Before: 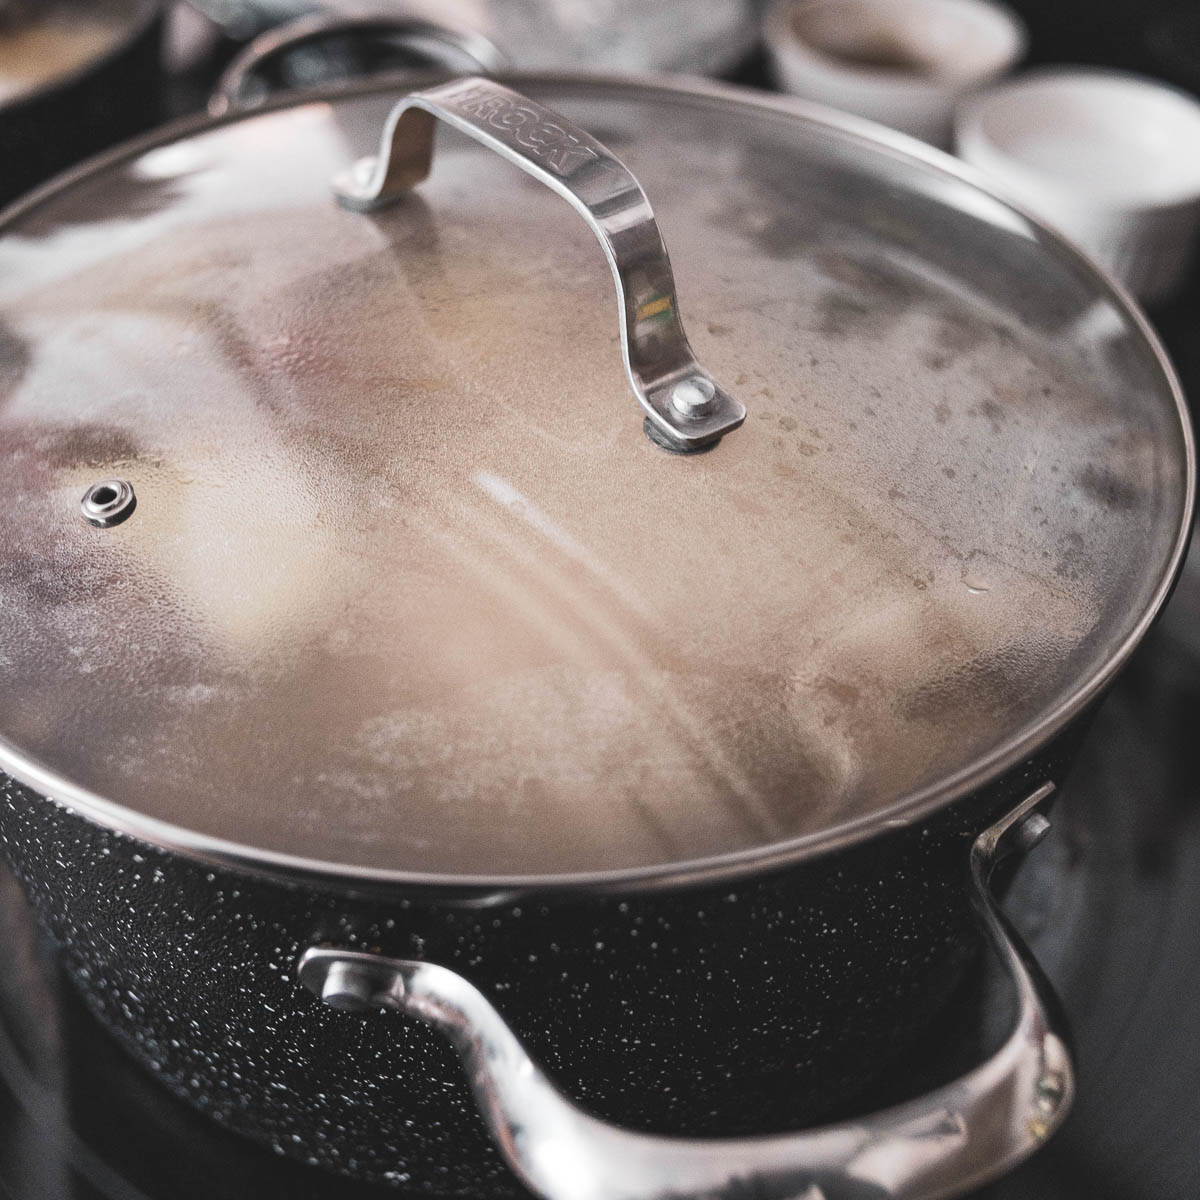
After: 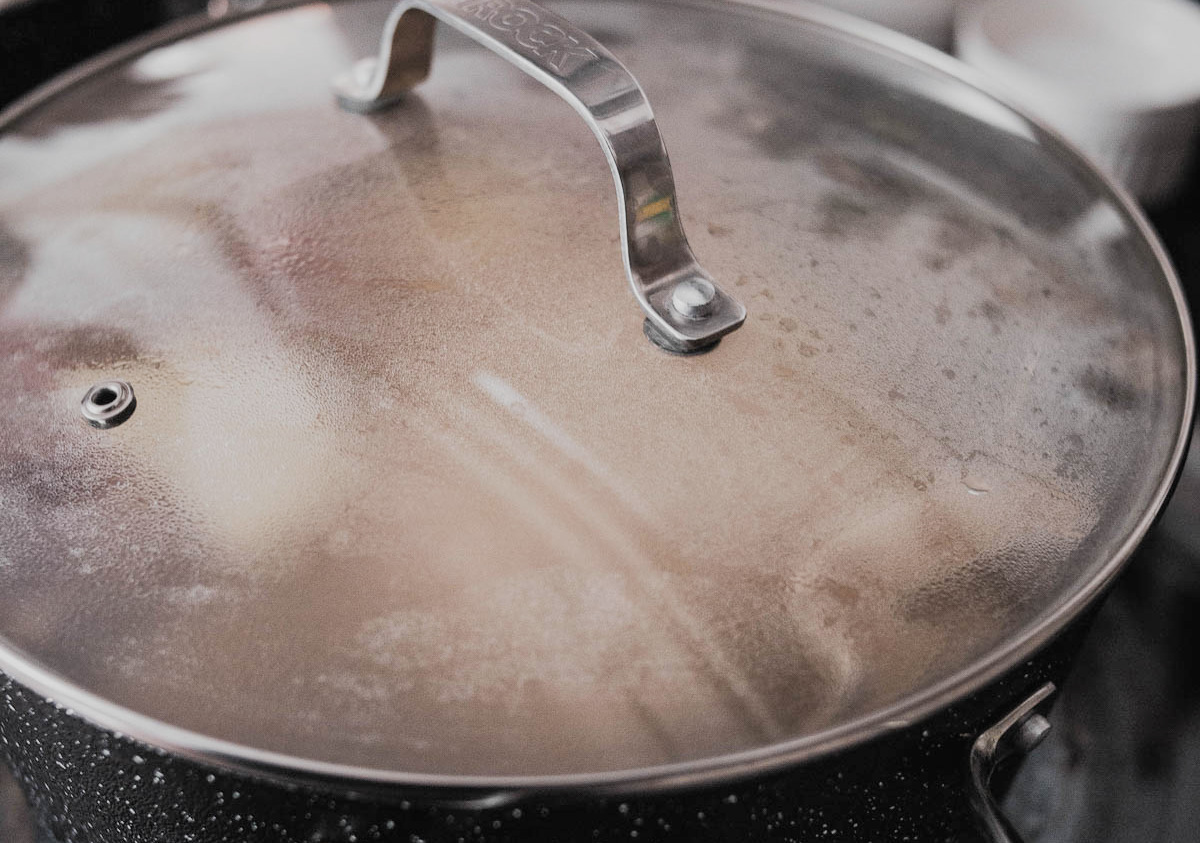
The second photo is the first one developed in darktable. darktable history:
crop and rotate: top 8.332%, bottom 21.396%
filmic rgb: black relative exposure -7.7 EV, white relative exposure 4.45 EV, threshold 5.98 EV, hardness 3.75, latitude 50.02%, contrast 1.101, preserve chrominance RGB euclidean norm (legacy), color science v4 (2020), enable highlight reconstruction true
shadows and highlights: shadows 8.58, white point adjustment 0.868, highlights -38.08
